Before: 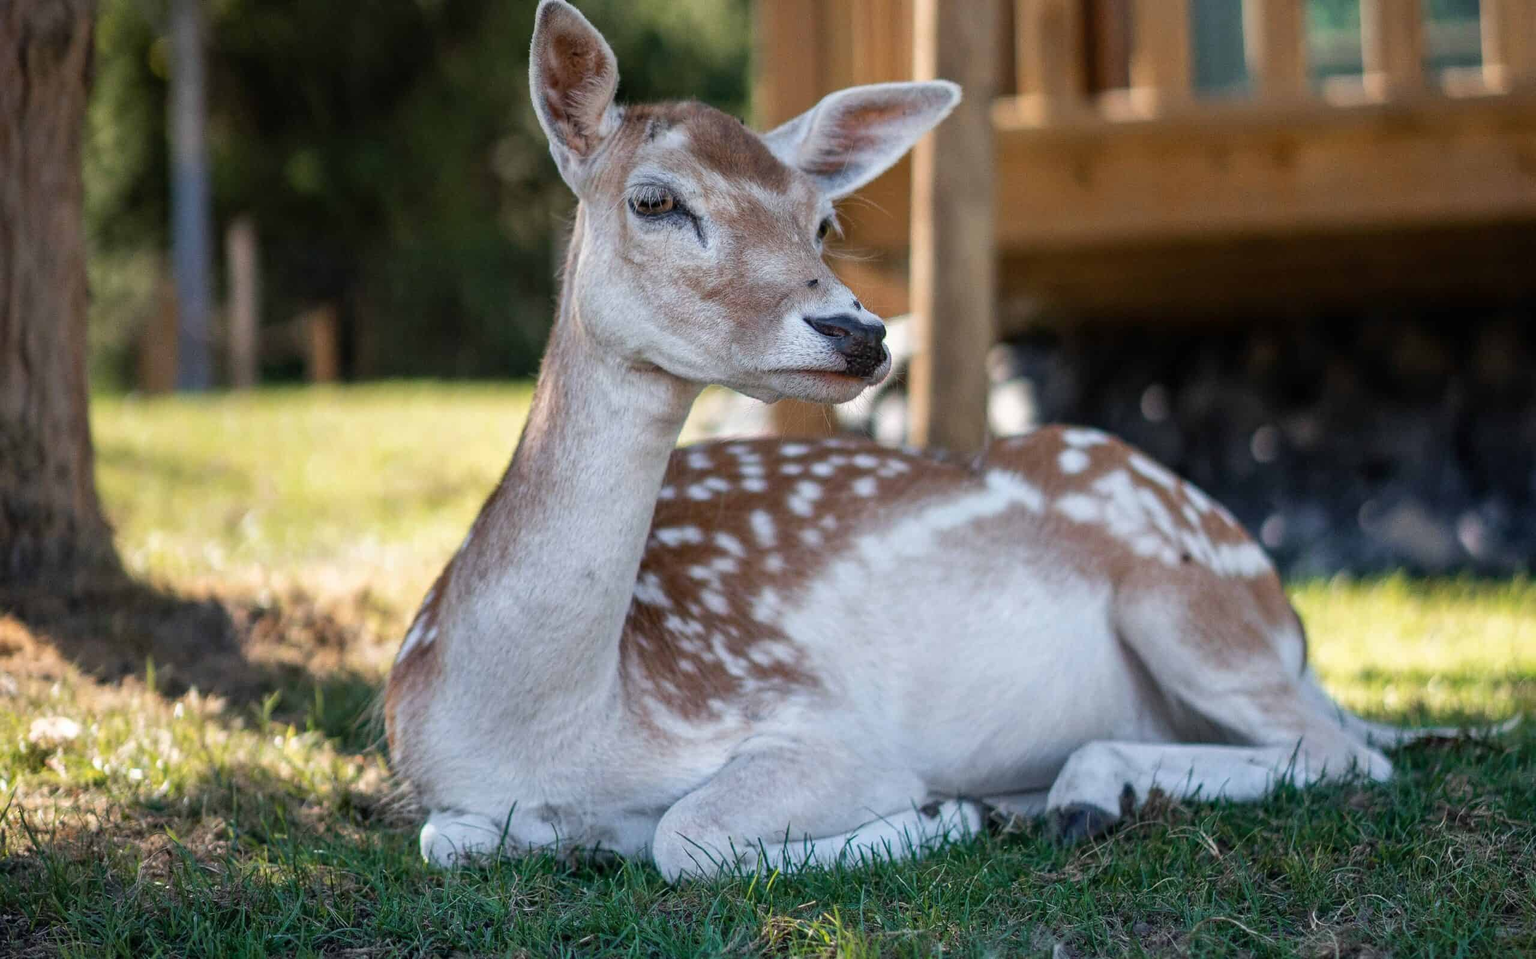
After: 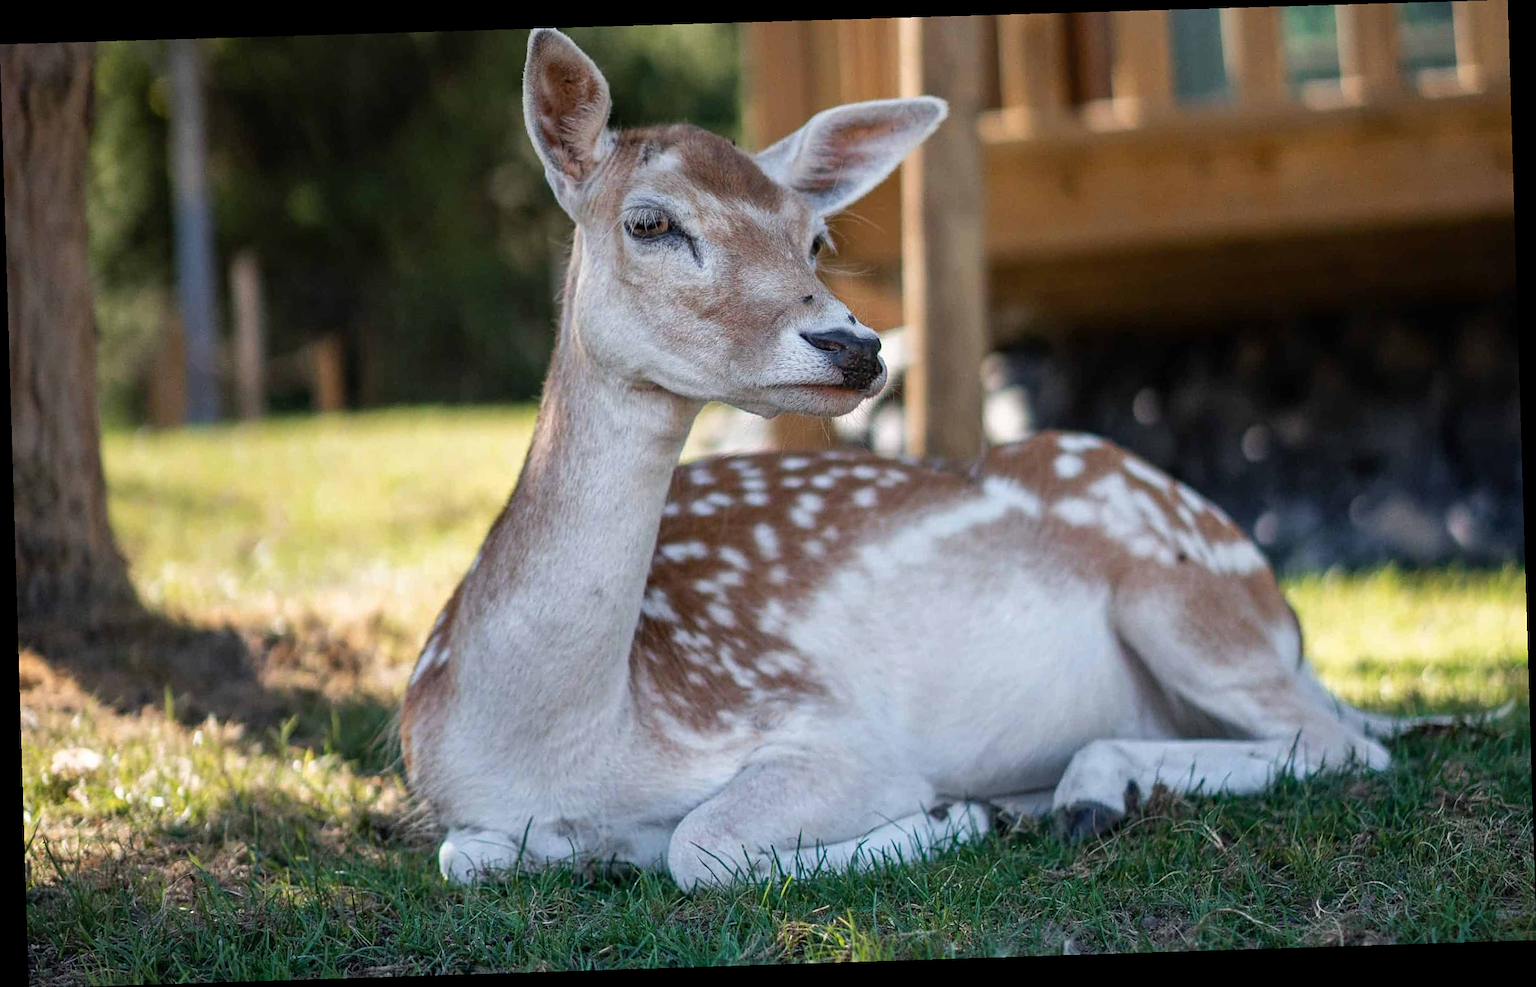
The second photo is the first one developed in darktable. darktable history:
rotate and perspective: rotation -1.77°, lens shift (horizontal) 0.004, automatic cropping off
sharpen: amount 0.2
